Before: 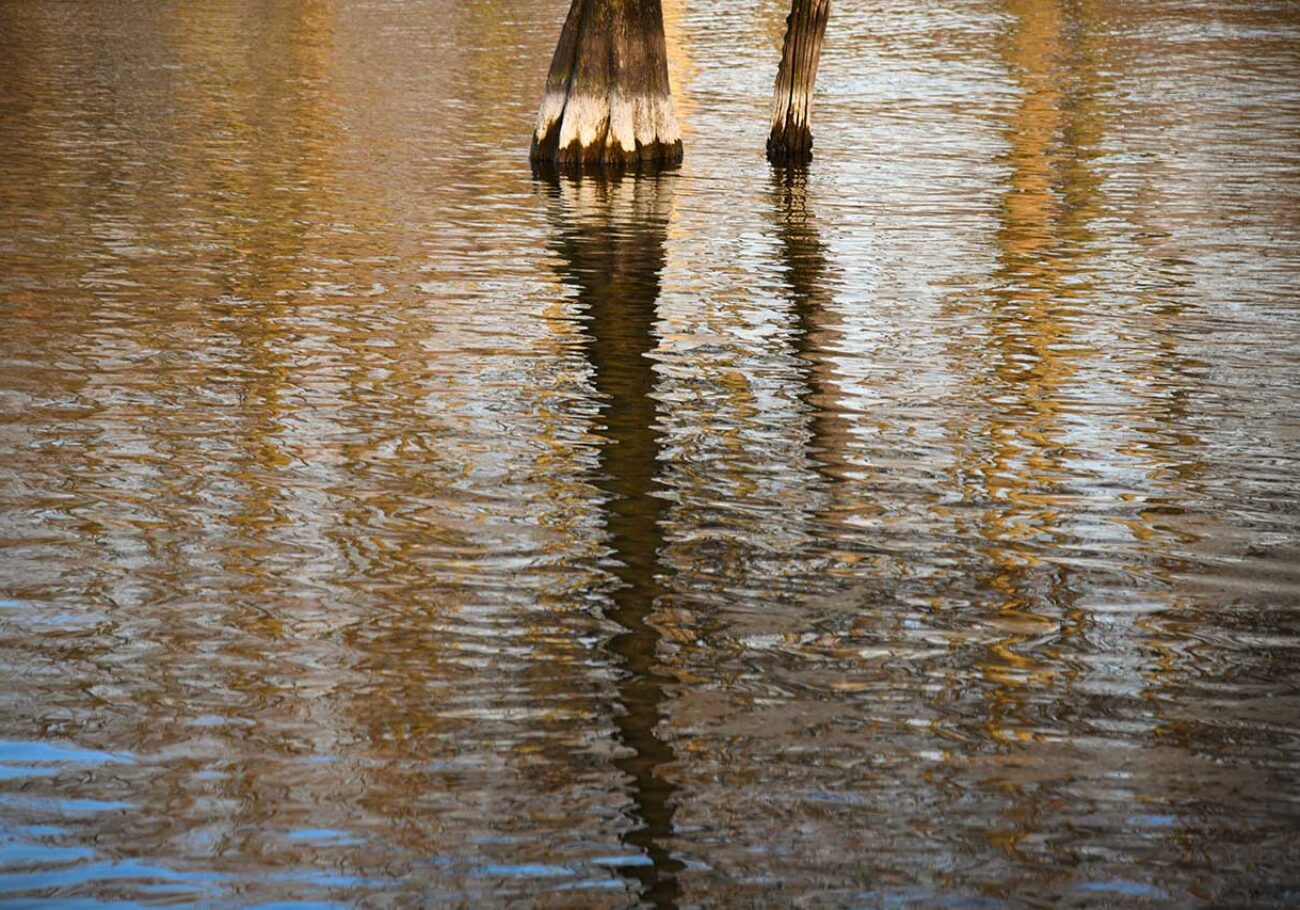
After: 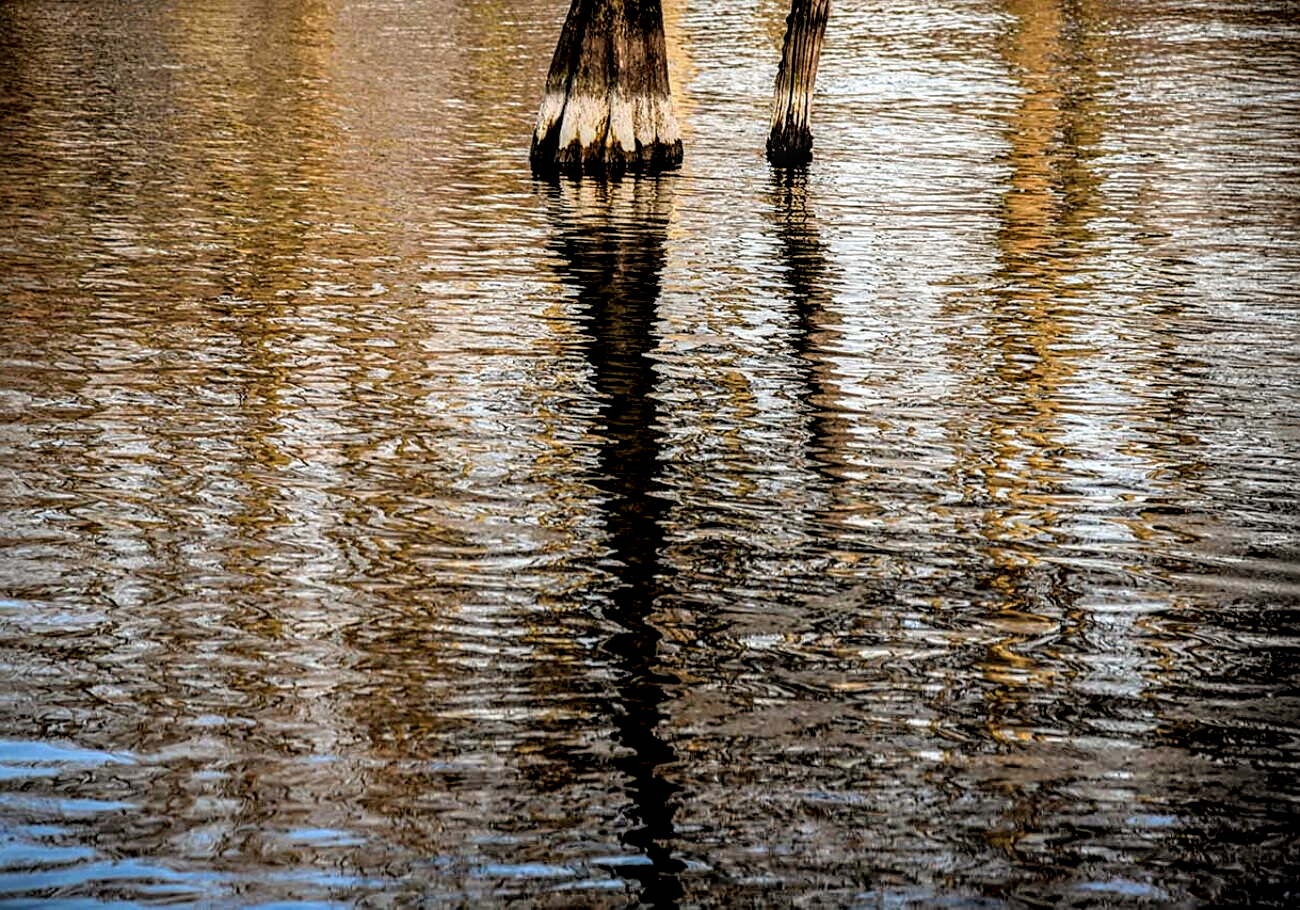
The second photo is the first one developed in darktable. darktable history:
exposure: black level correction 0.001, compensate exposure bias true, compensate highlight preservation false
sharpen: on, module defaults
filmic rgb: black relative exposure -3.92 EV, white relative exposure 3.16 EV, hardness 2.87
local contrast: highlights 15%, shadows 38%, detail 183%, midtone range 0.468
